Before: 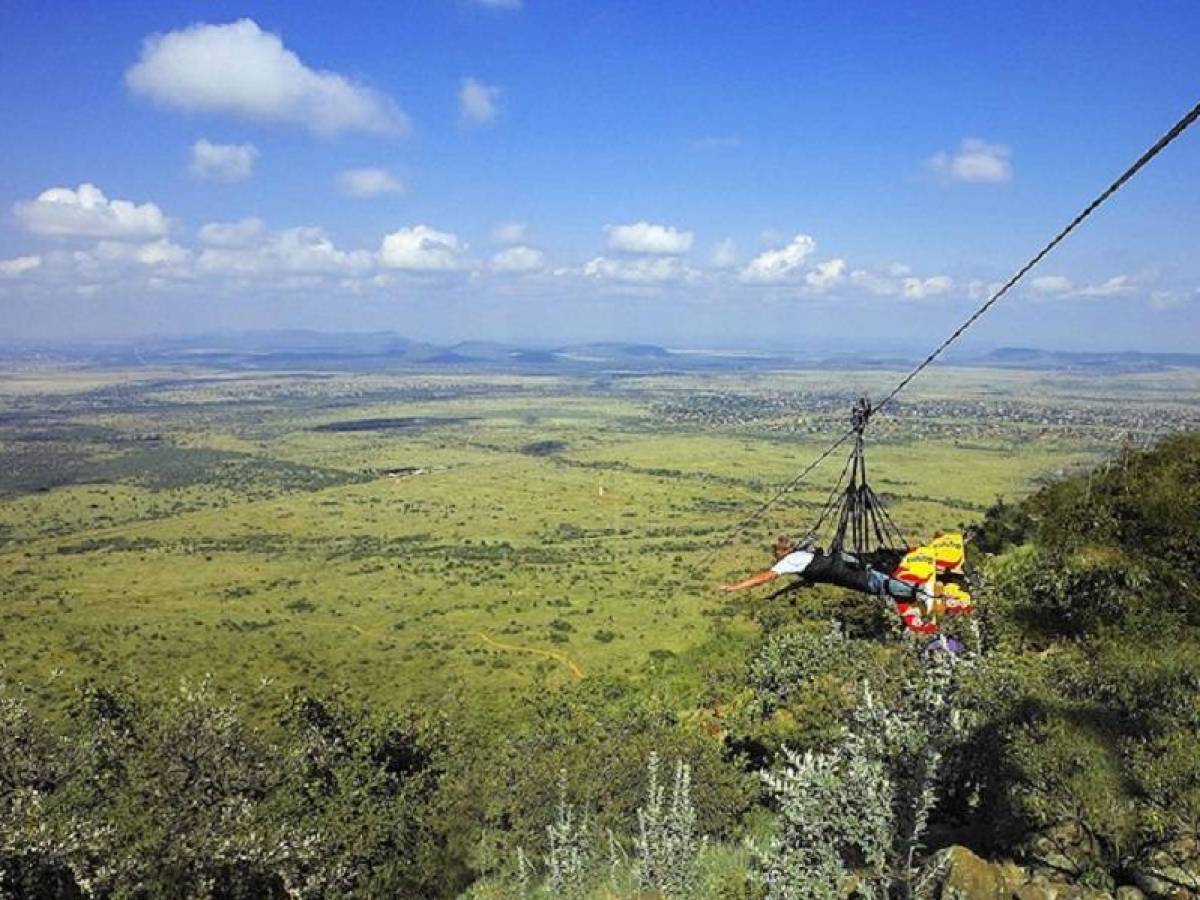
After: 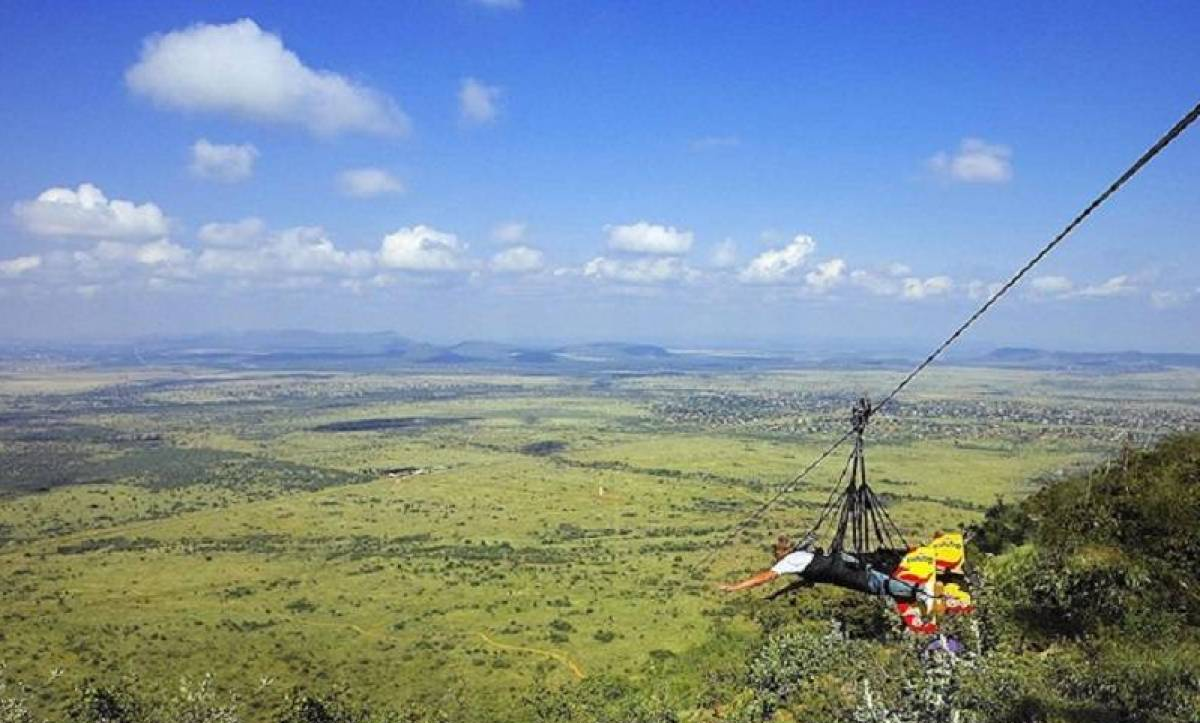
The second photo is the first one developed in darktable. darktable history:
crop: bottom 19.634%
